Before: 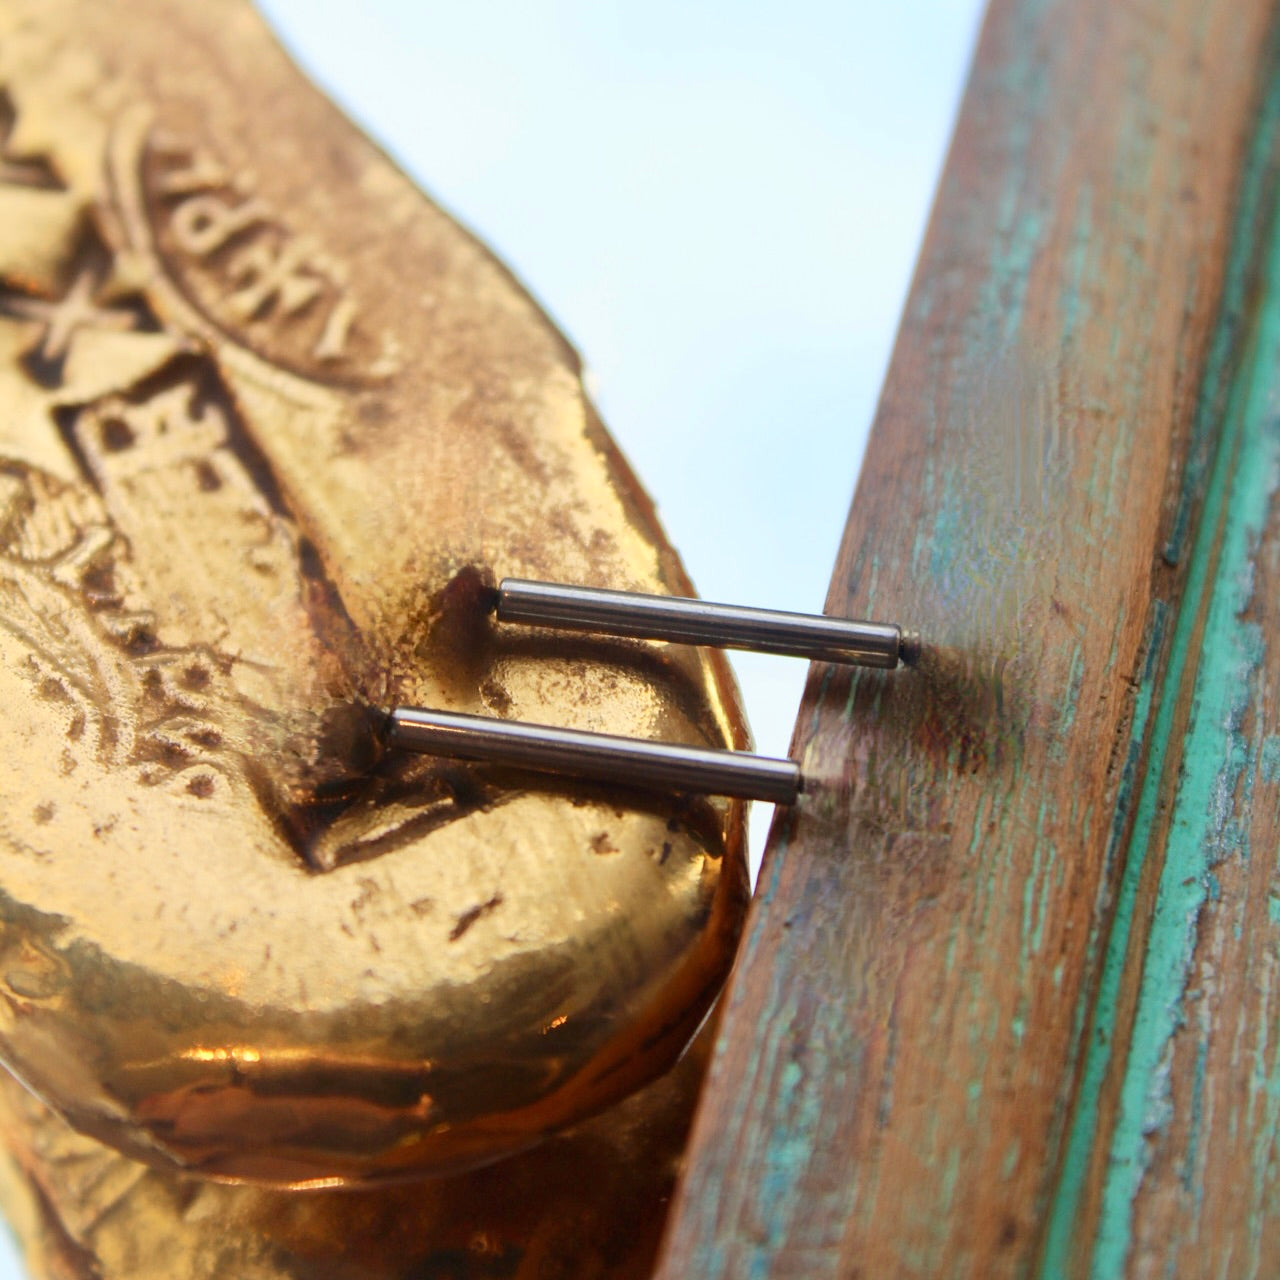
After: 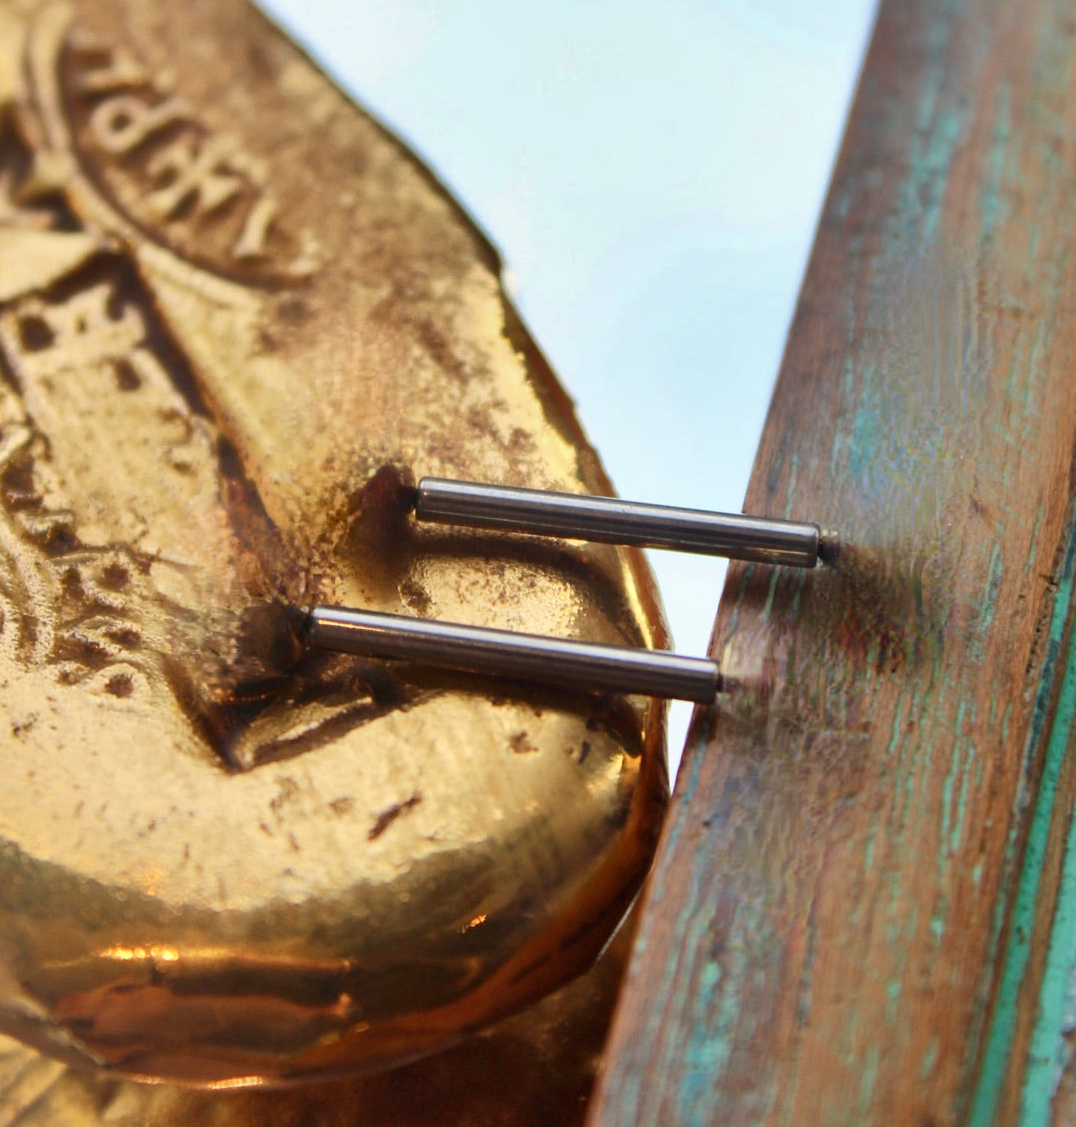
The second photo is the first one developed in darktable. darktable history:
crop: left 6.392%, top 7.966%, right 9.539%, bottom 3.944%
shadows and highlights: radius 118.76, shadows 41.76, highlights -61.54, soften with gaussian
